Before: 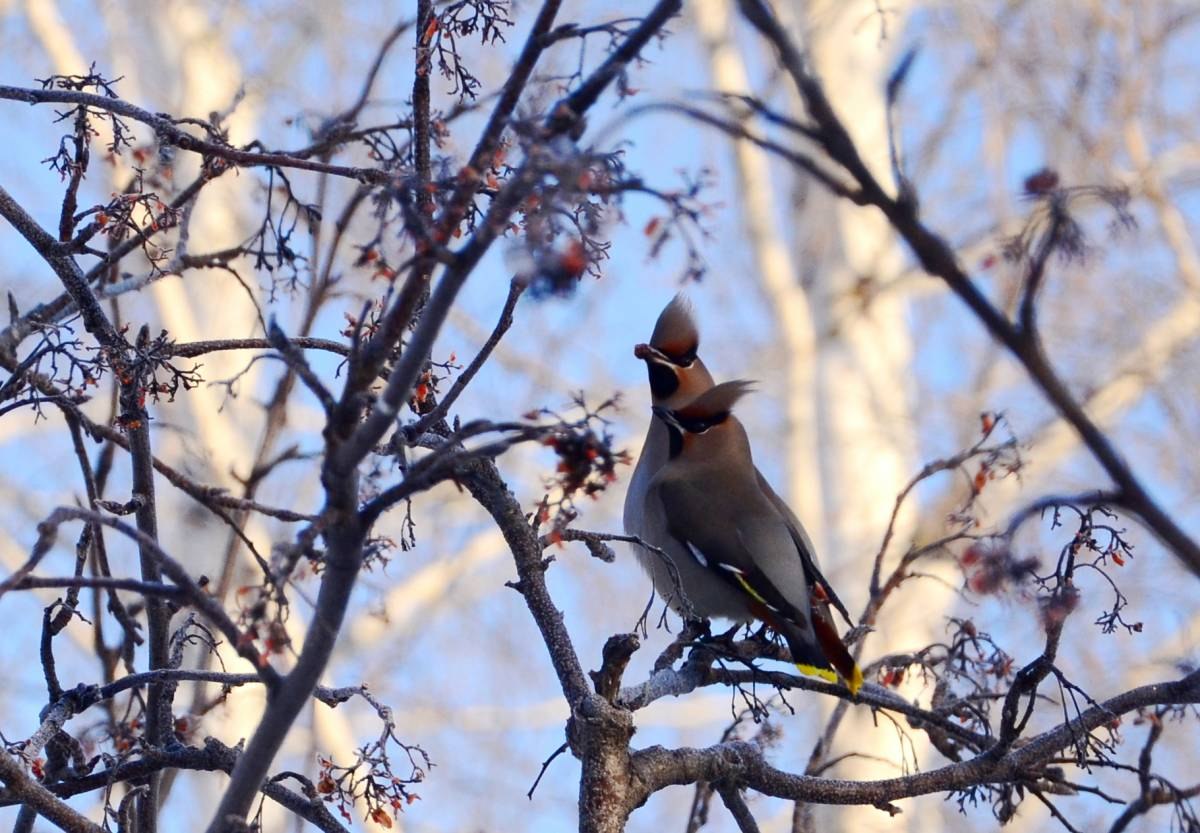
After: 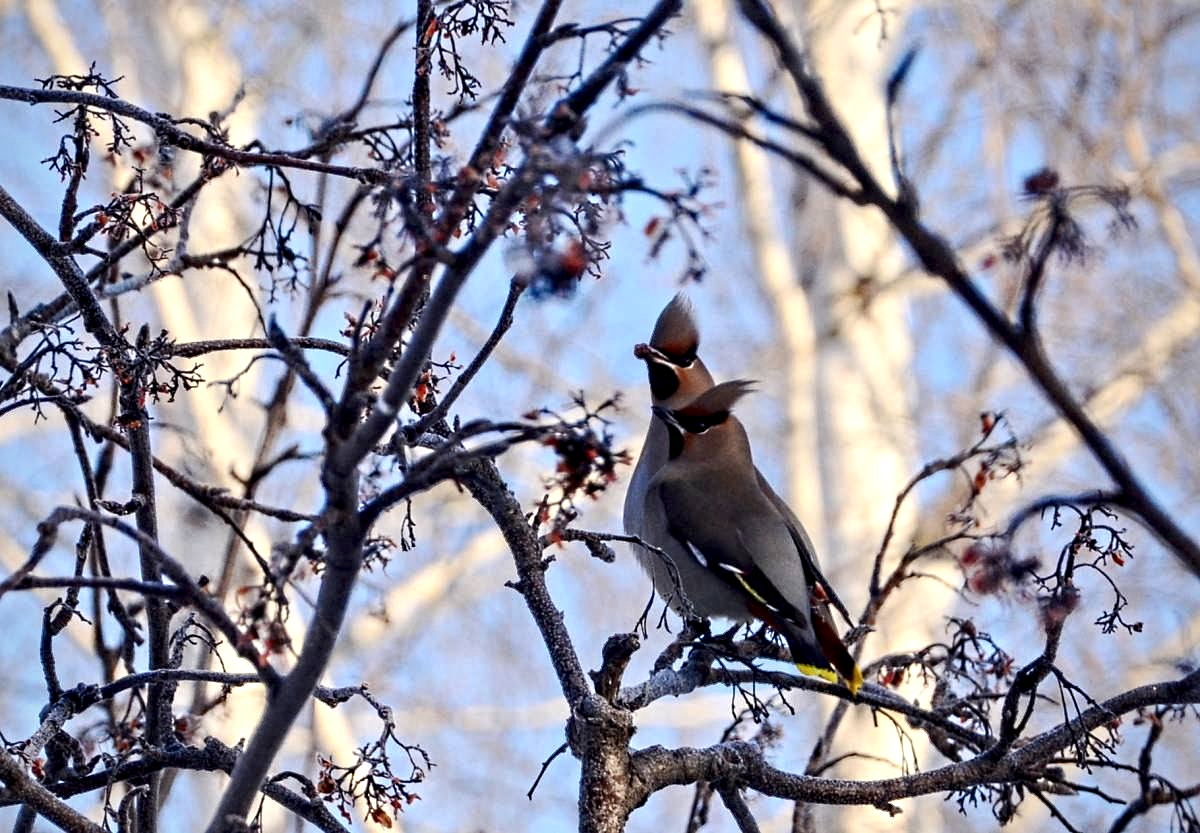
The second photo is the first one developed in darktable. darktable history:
contrast equalizer: y [[0.5, 0.542, 0.583, 0.625, 0.667, 0.708], [0.5 ×6], [0.5 ×6], [0 ×6], [0 ×6]]
vignetting: fall-off radius 61.18%, brightness -0.39, saturation 0.008, unbound false
